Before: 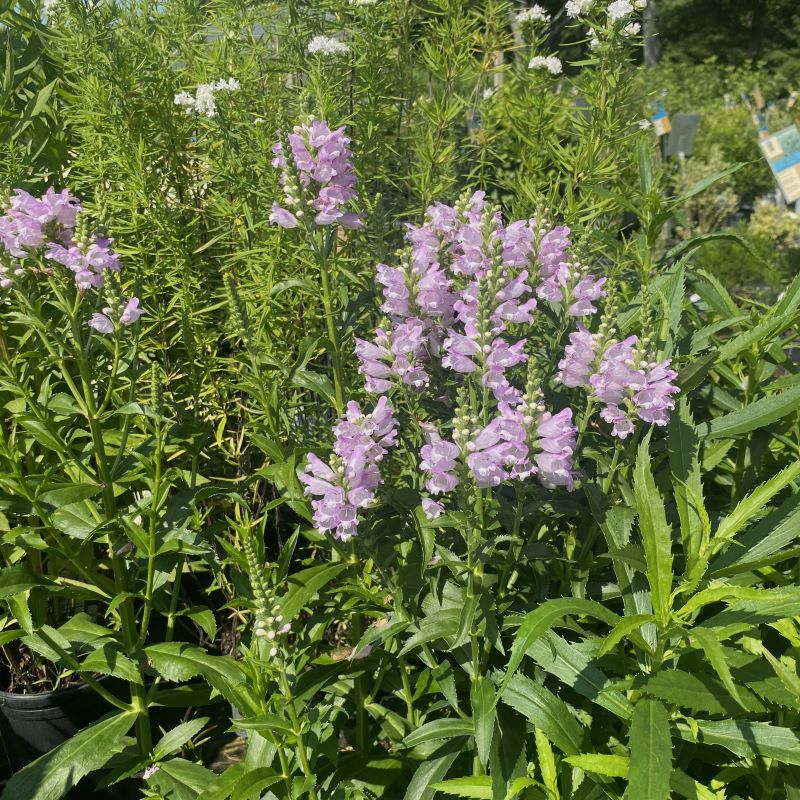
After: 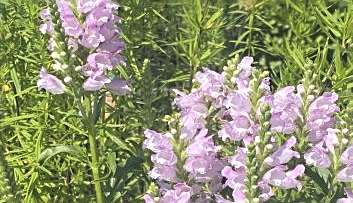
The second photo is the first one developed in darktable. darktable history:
exposure: black level correction -0.016, compensate highlight preservation false
sharpen: on, module defaults
tone equalizer: -8 EV -0.416 EV, -7 EV -0.398 EV, -6 EV -0.322 EV, -5 EV -0.192 EV, -3 EV 0.19 EV, -2 EV 0.348 EV, -1 EV 0.406 EV, +0 EV 0.415 EV
crop: left 29.053%, top 16.806%, right 26.726%, bottom 57.772%
